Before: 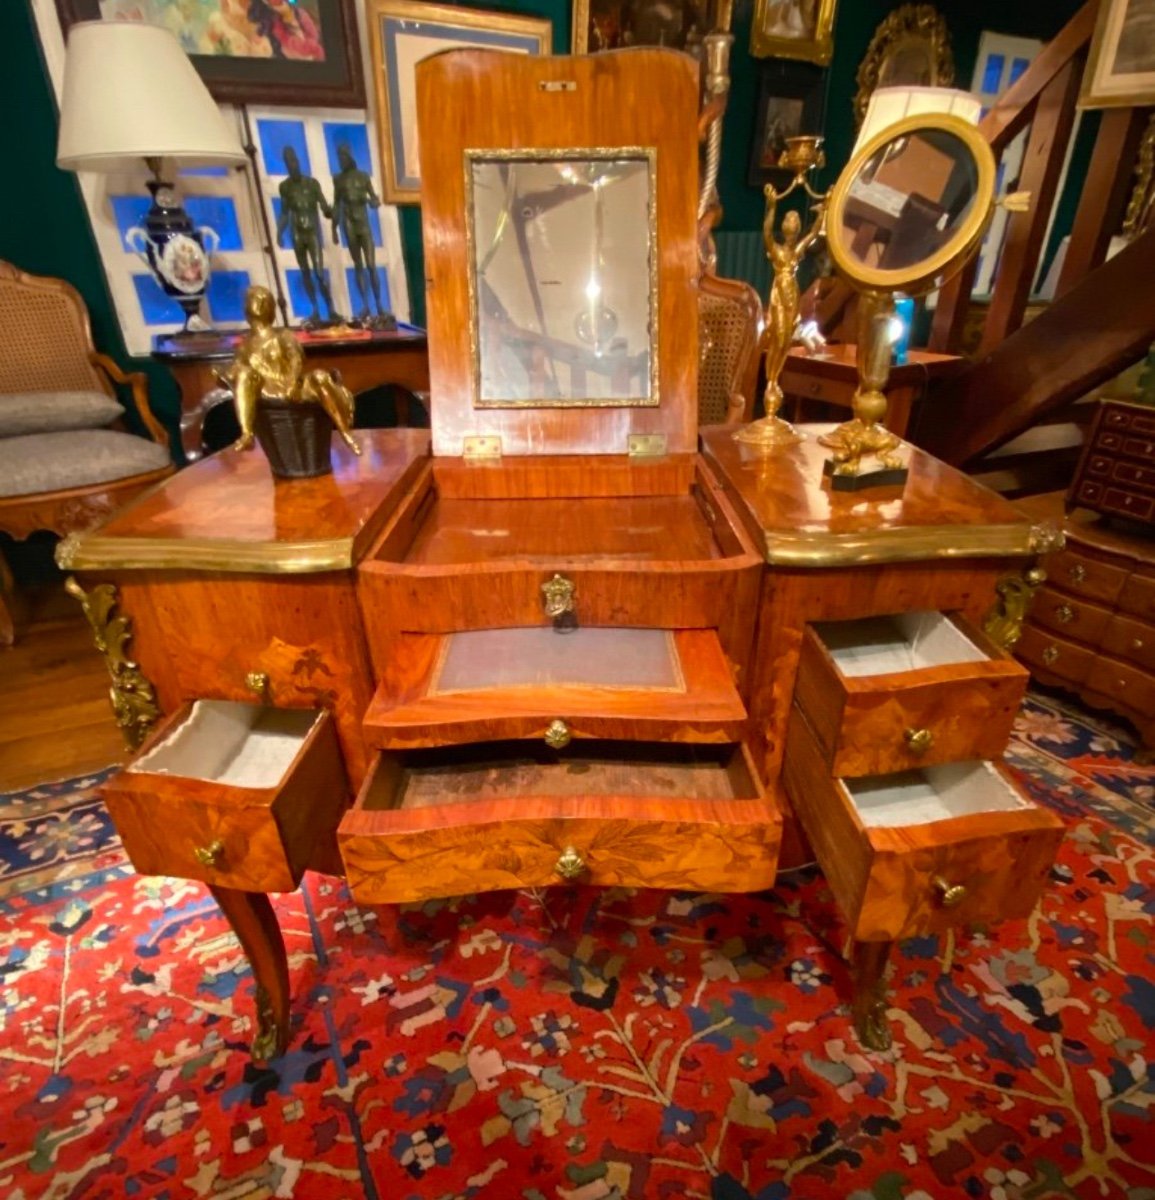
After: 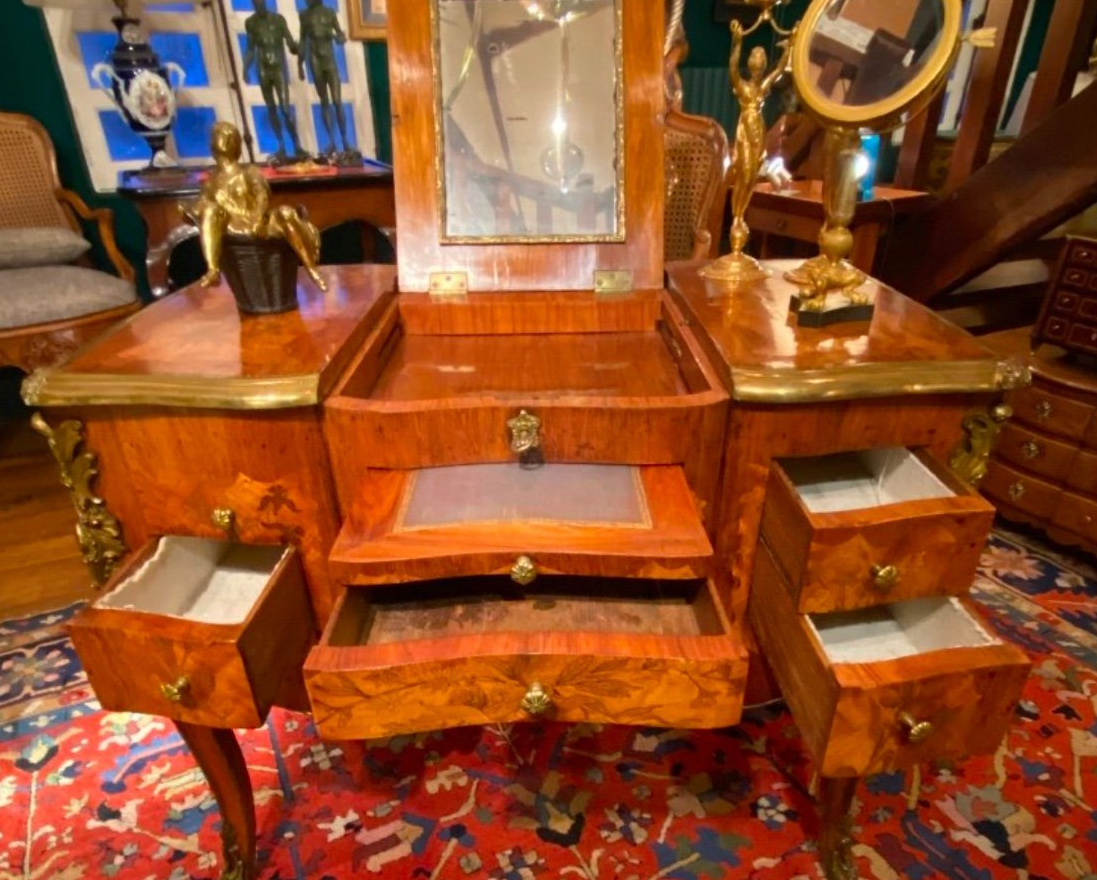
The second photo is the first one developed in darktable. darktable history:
crop and rotate: left 2.953%, top 13.737%, right 2.015%, bottom 12.85%
